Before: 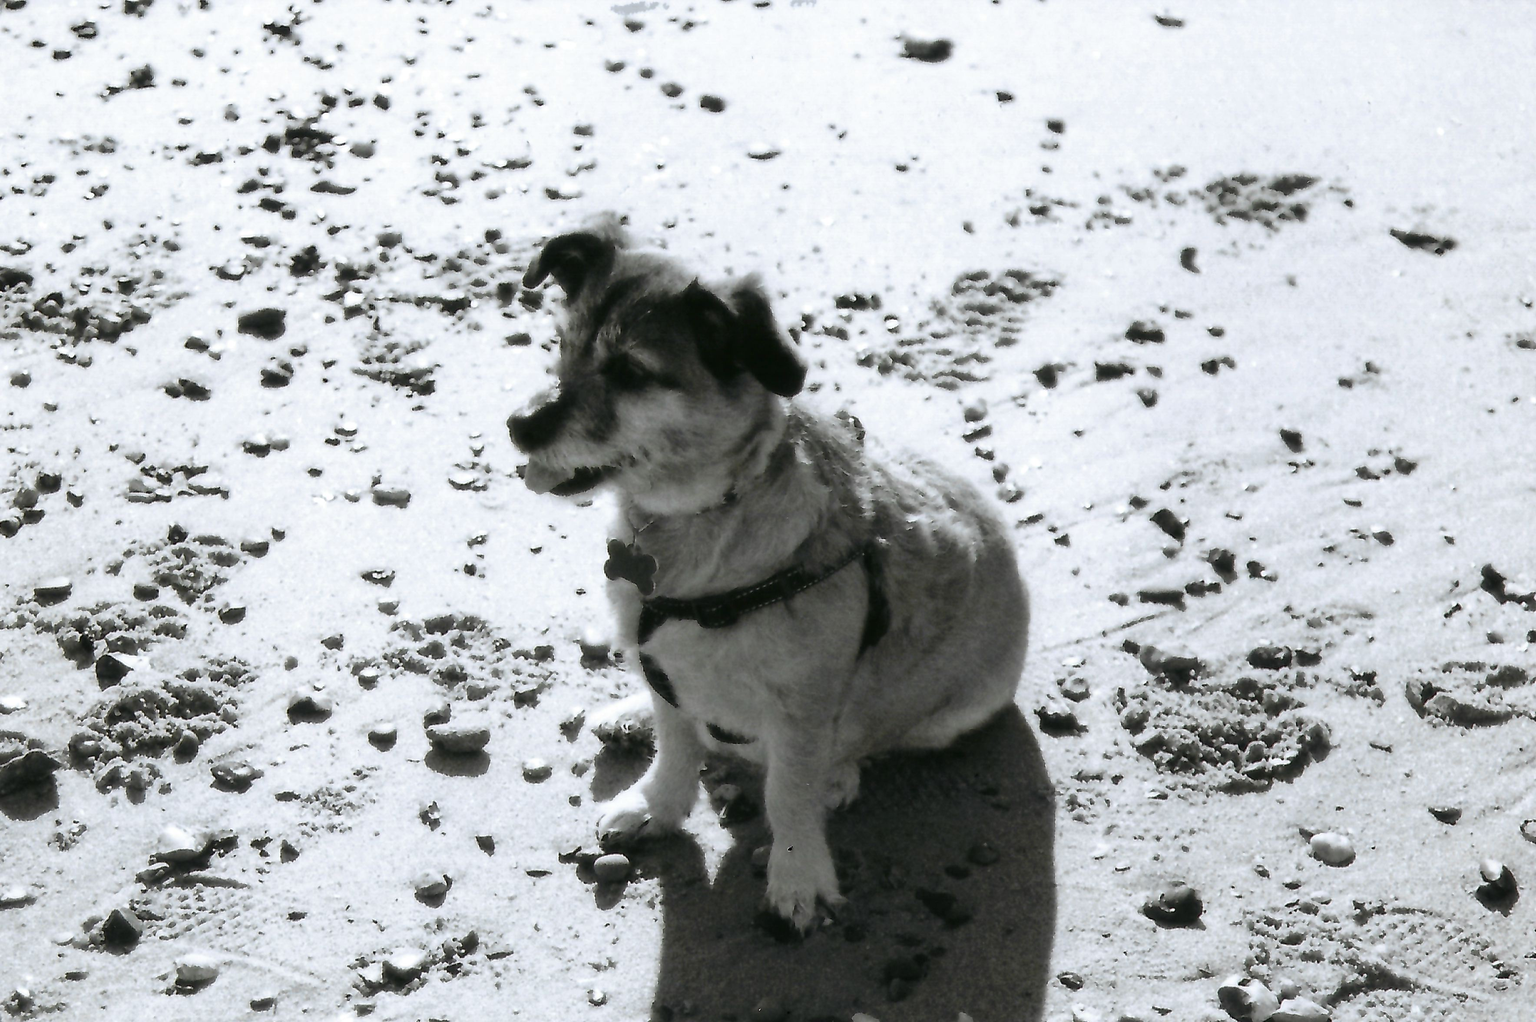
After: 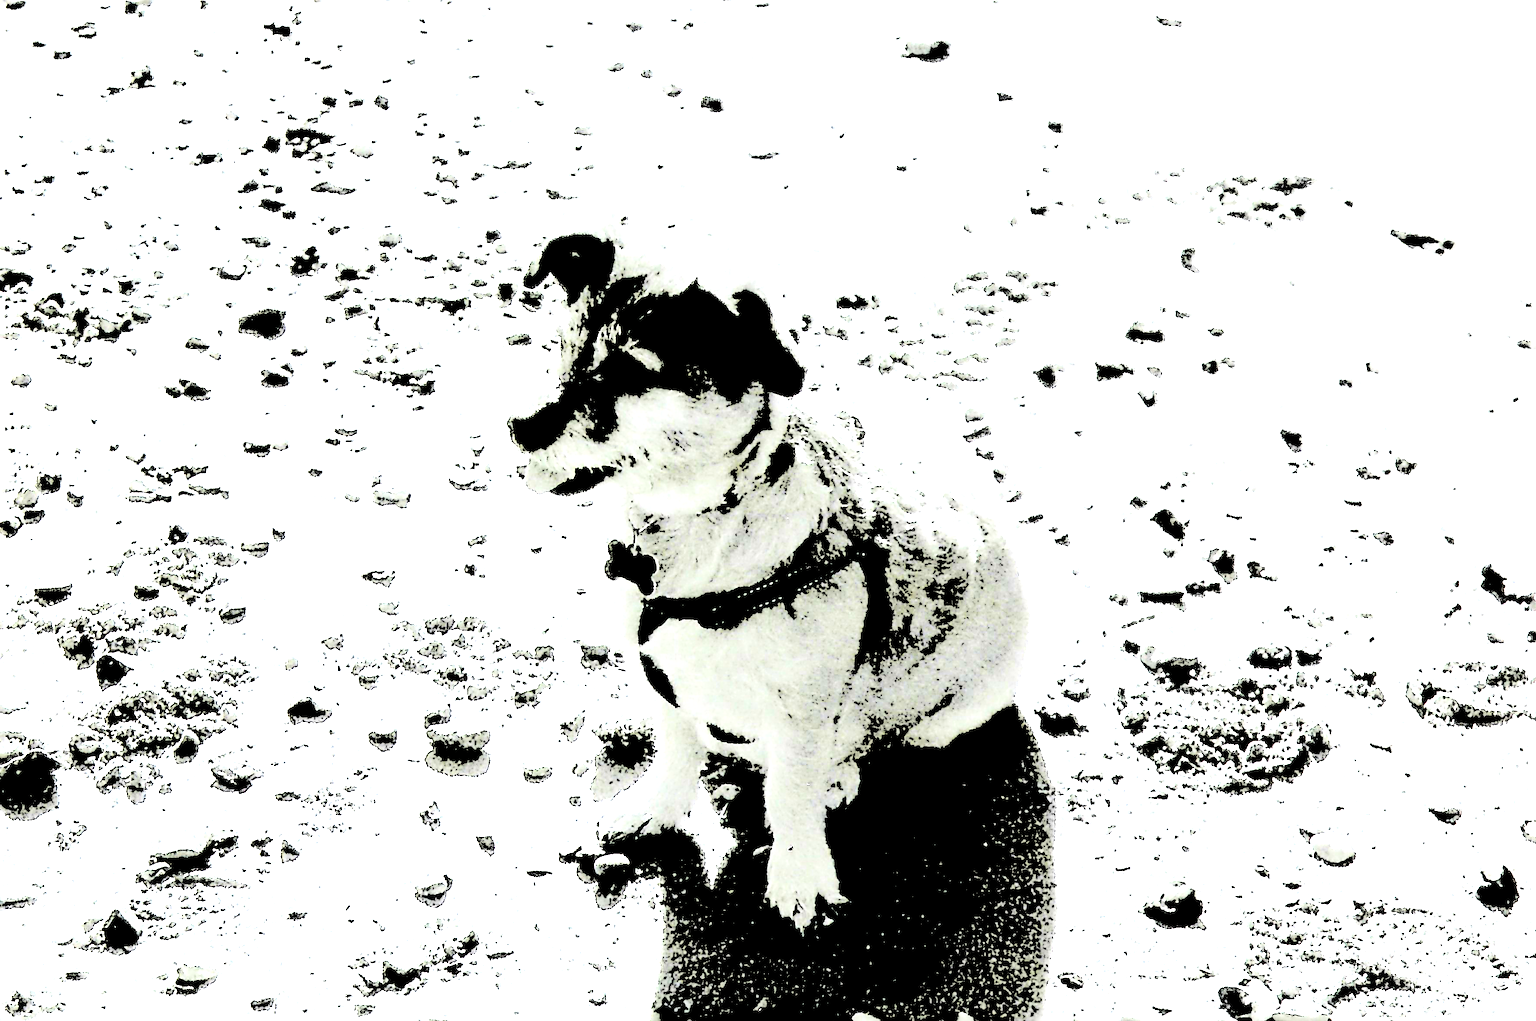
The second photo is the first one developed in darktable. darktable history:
levels: levels [0.246, 0.246, 0.506]
sharpen: radius 4.001, amount 2
